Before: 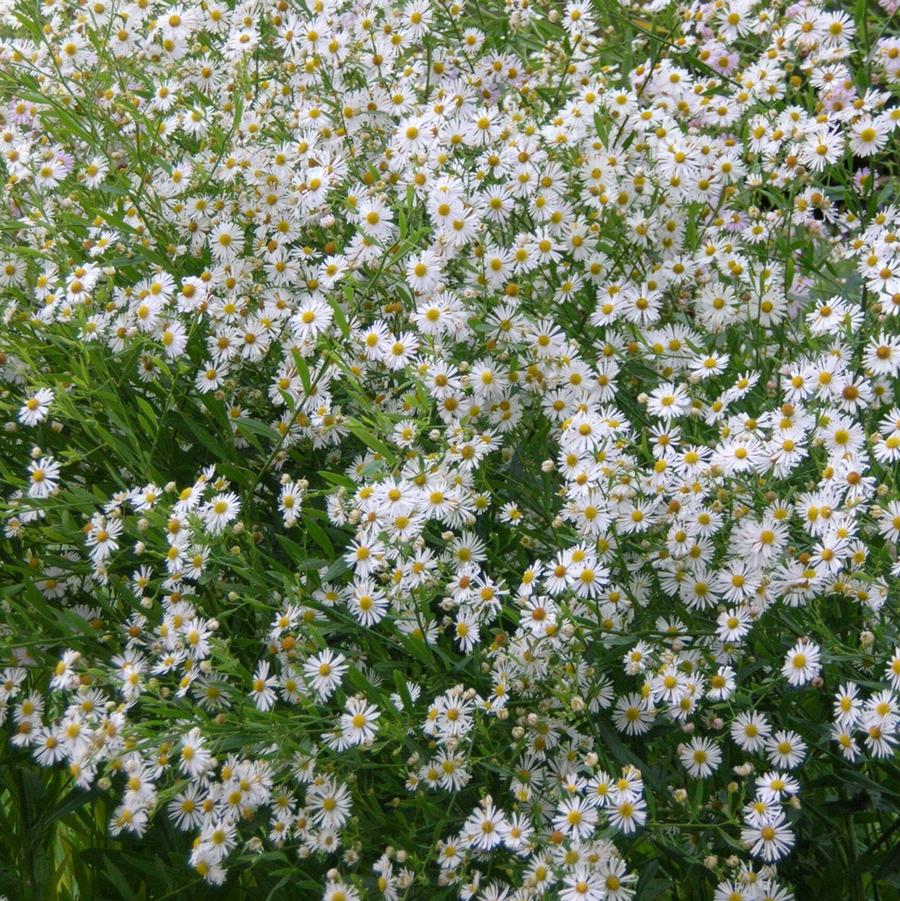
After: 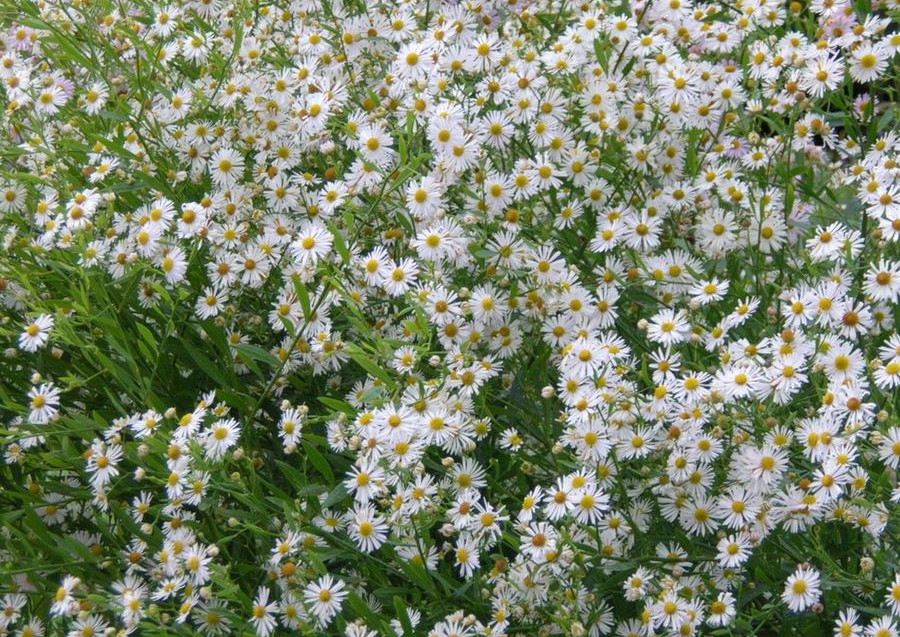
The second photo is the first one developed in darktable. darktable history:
shadows and highlights: shadows 25, highlights -25
crop and rotate: top 8.293%, bottom 20.996%
